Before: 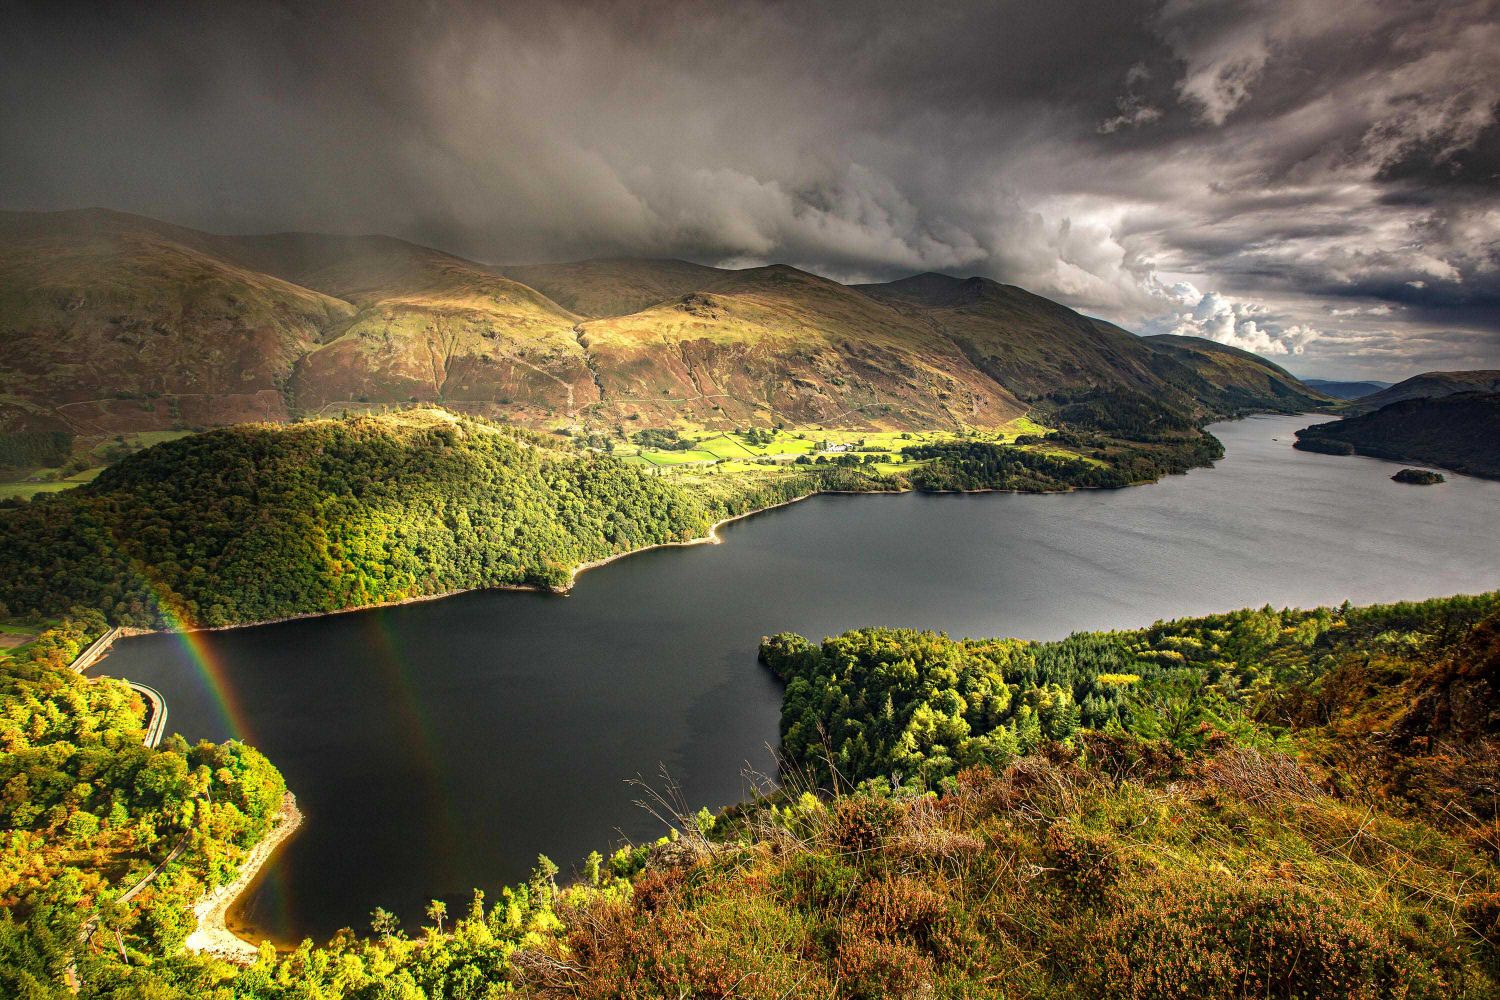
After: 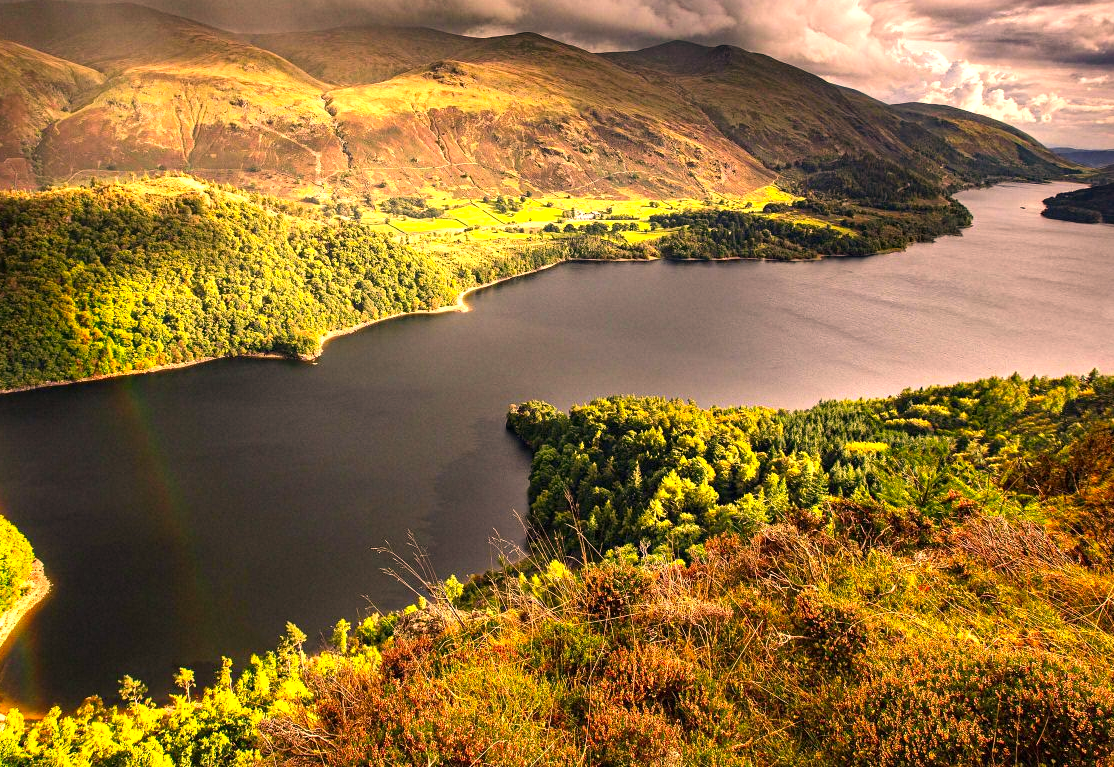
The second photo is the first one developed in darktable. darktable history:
exposure: exposure 0.6 EV, compensate highlight preservation false
crop: left 16.825%, top 23.245%, right 8.897%
contrast brightness saturation: contrast 0.084, saturation 0.023
color correction: highlights a* 20.92, highlights b* 19.88
